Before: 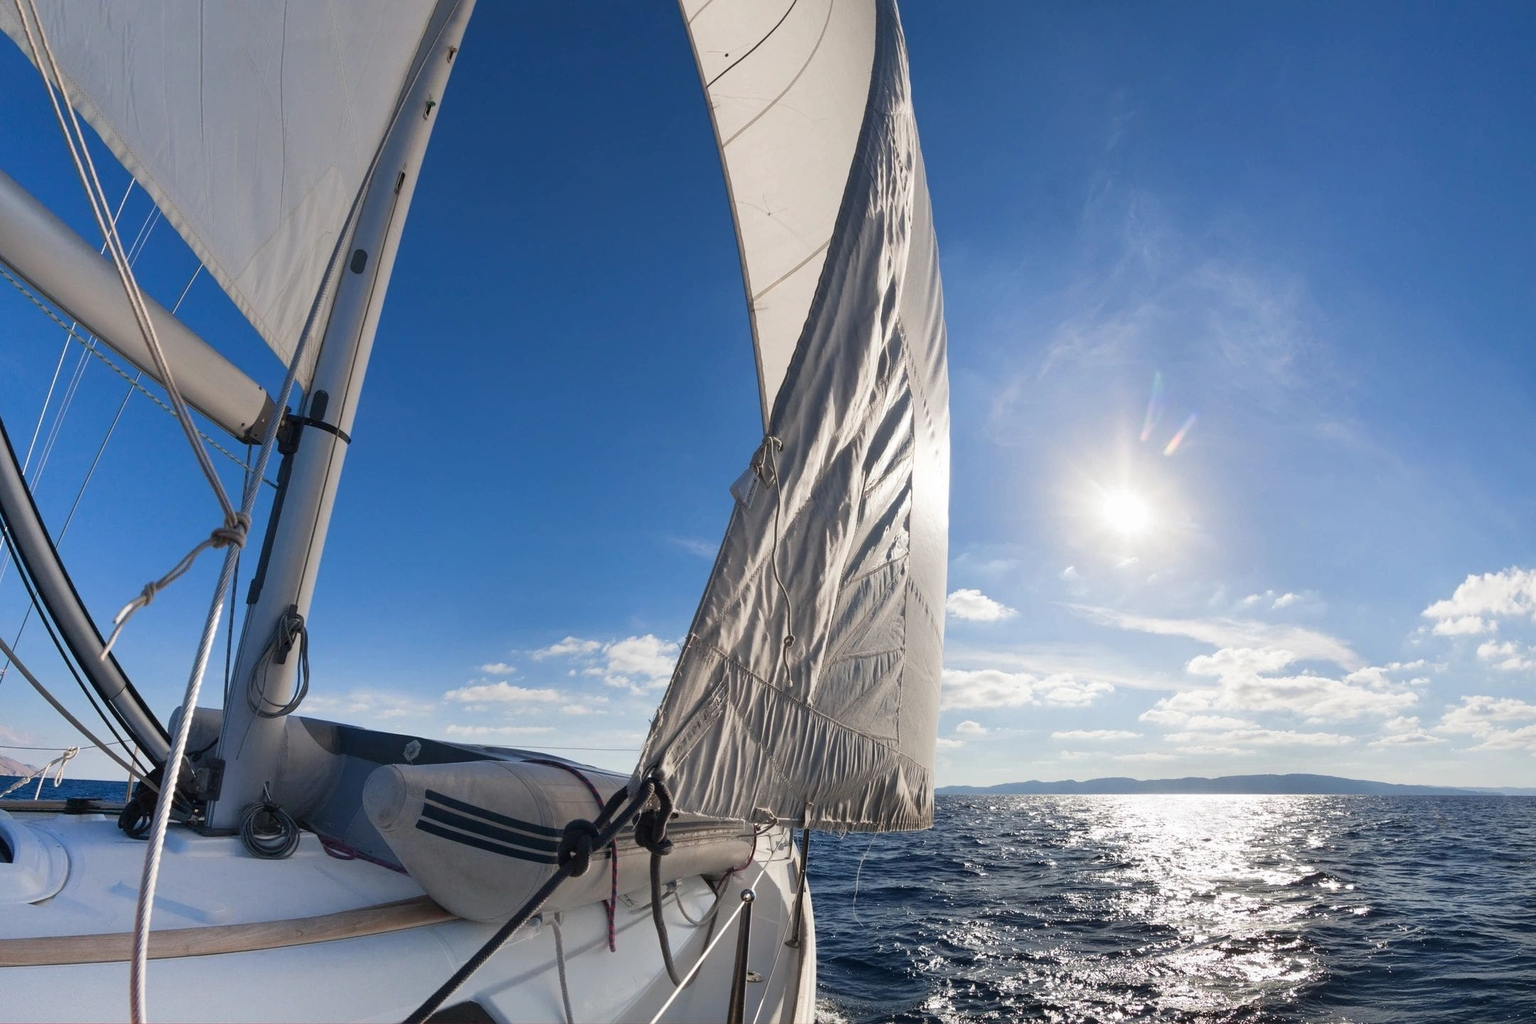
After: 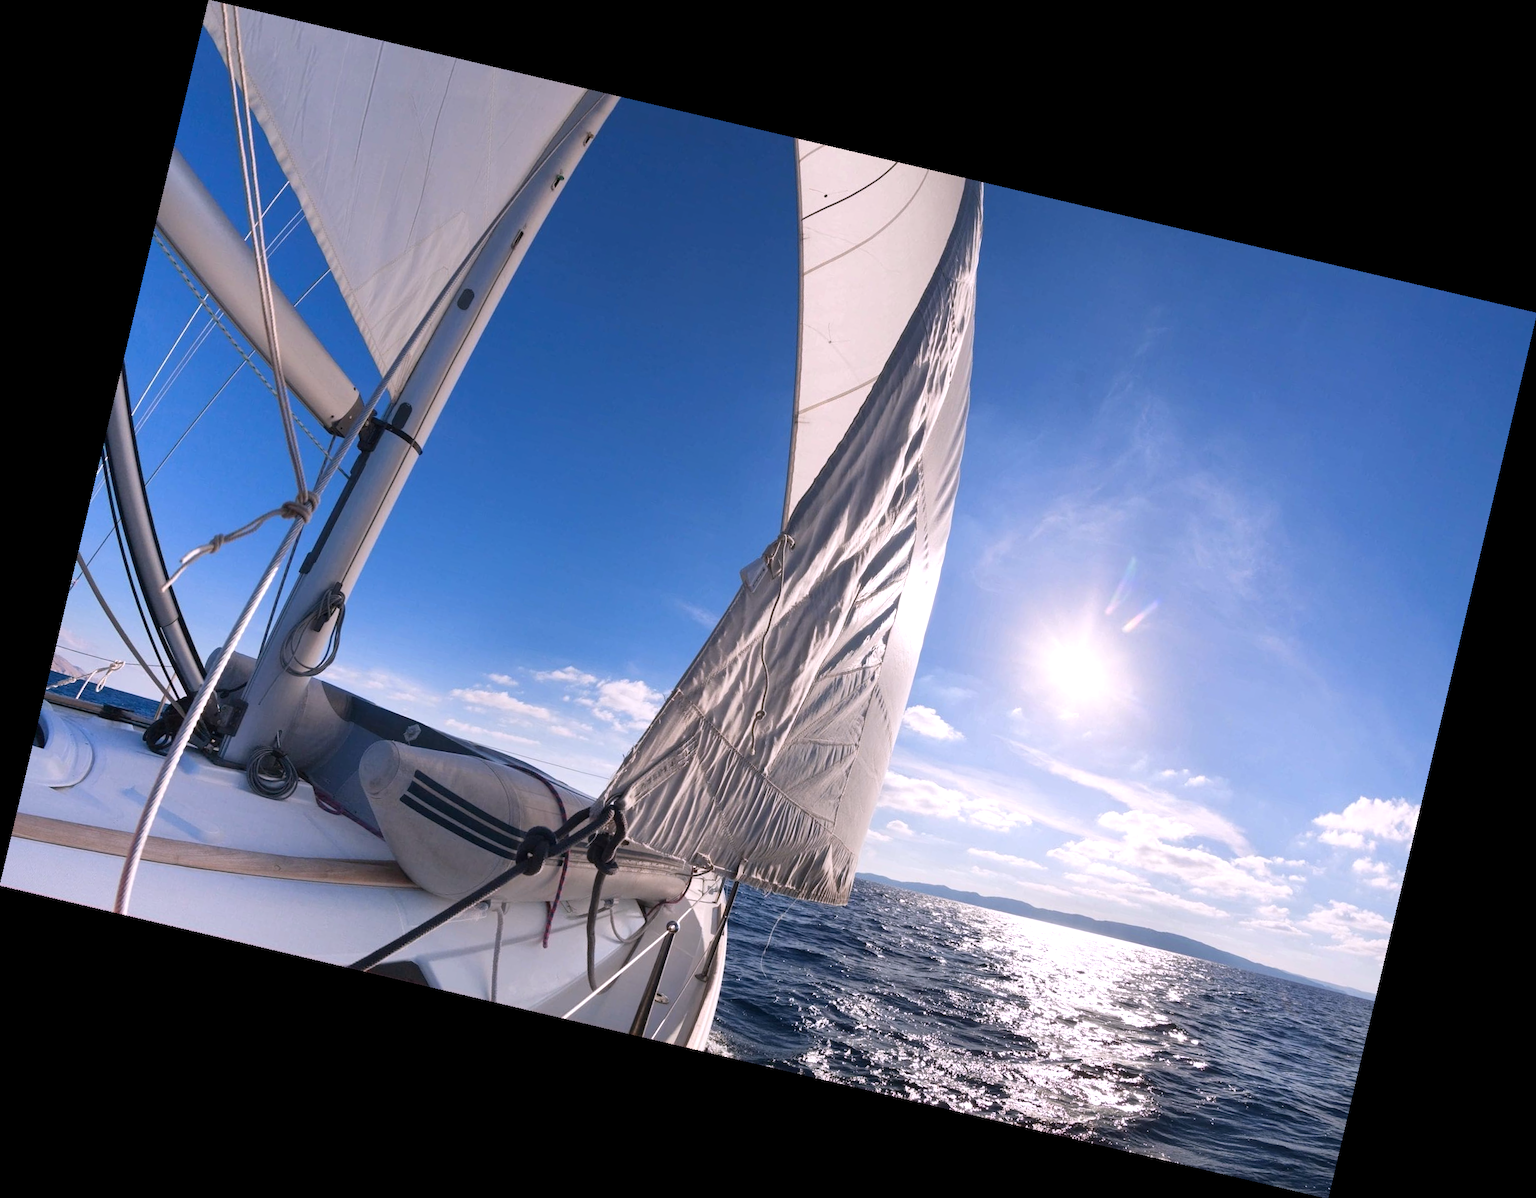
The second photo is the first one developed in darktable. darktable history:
exposure: exposure 0.207 EV, compensate highlight preservation false
white balance: red 1.05, blue 1.072
rotate and perspective: rotation 13.27°, automatic cropping off
